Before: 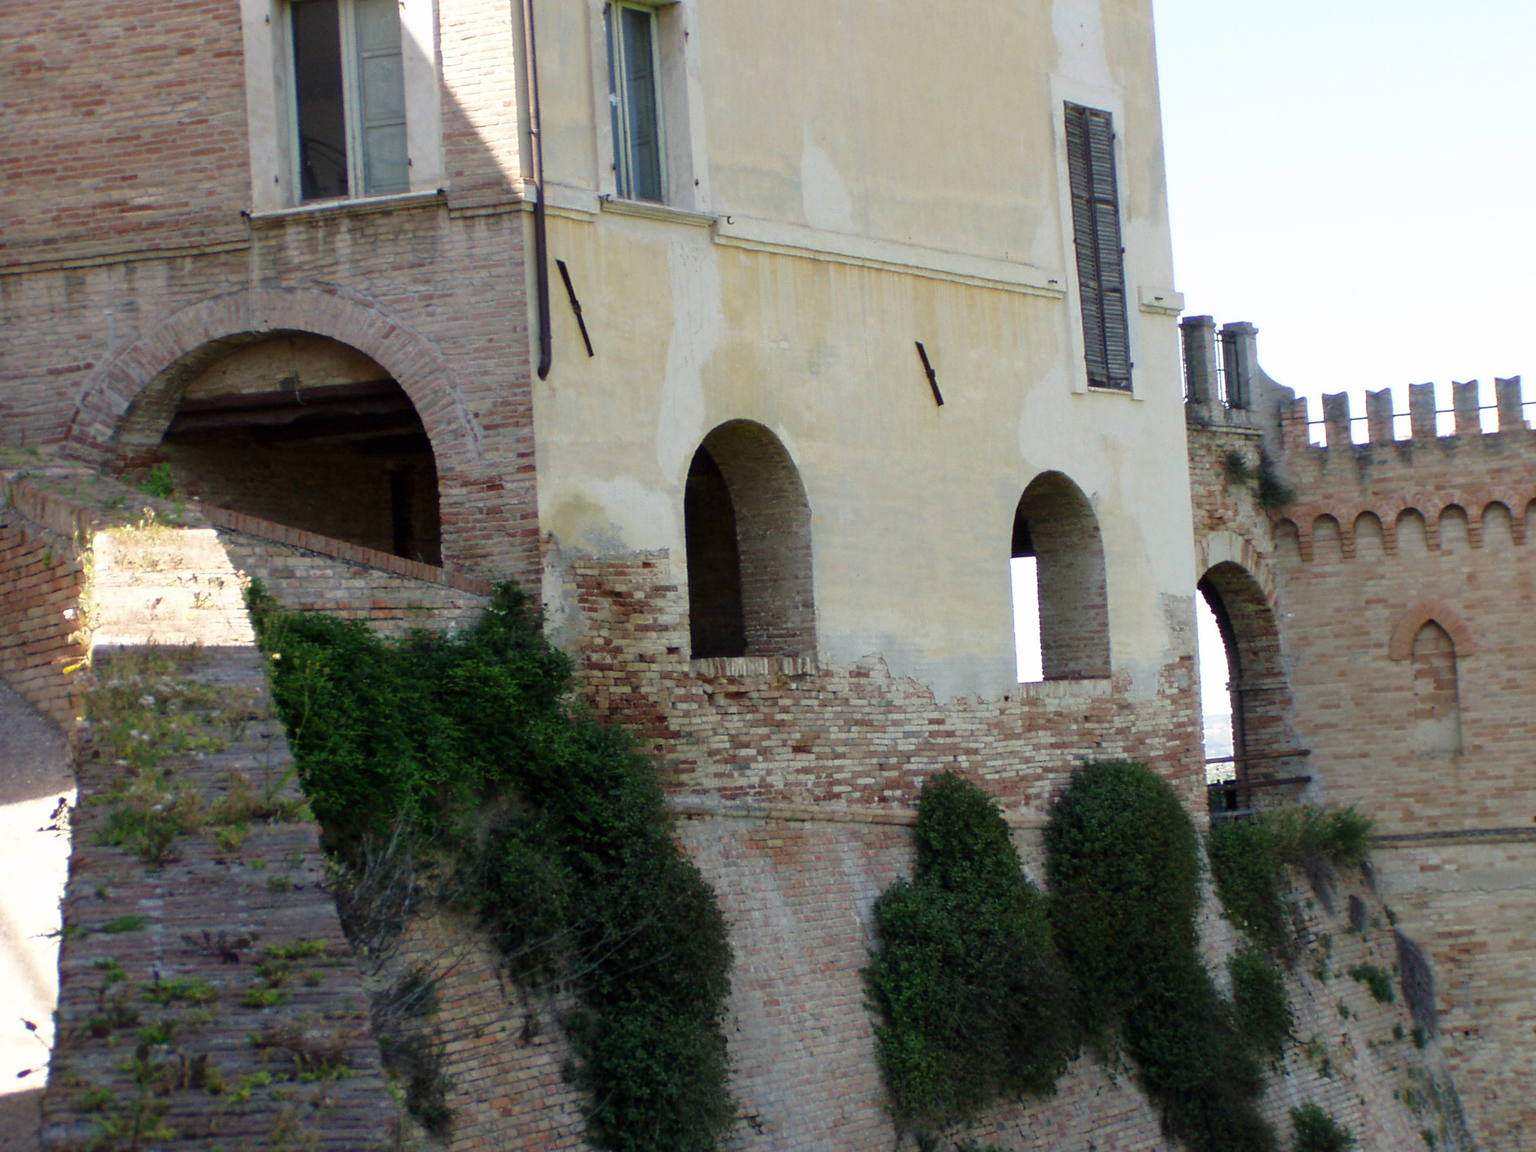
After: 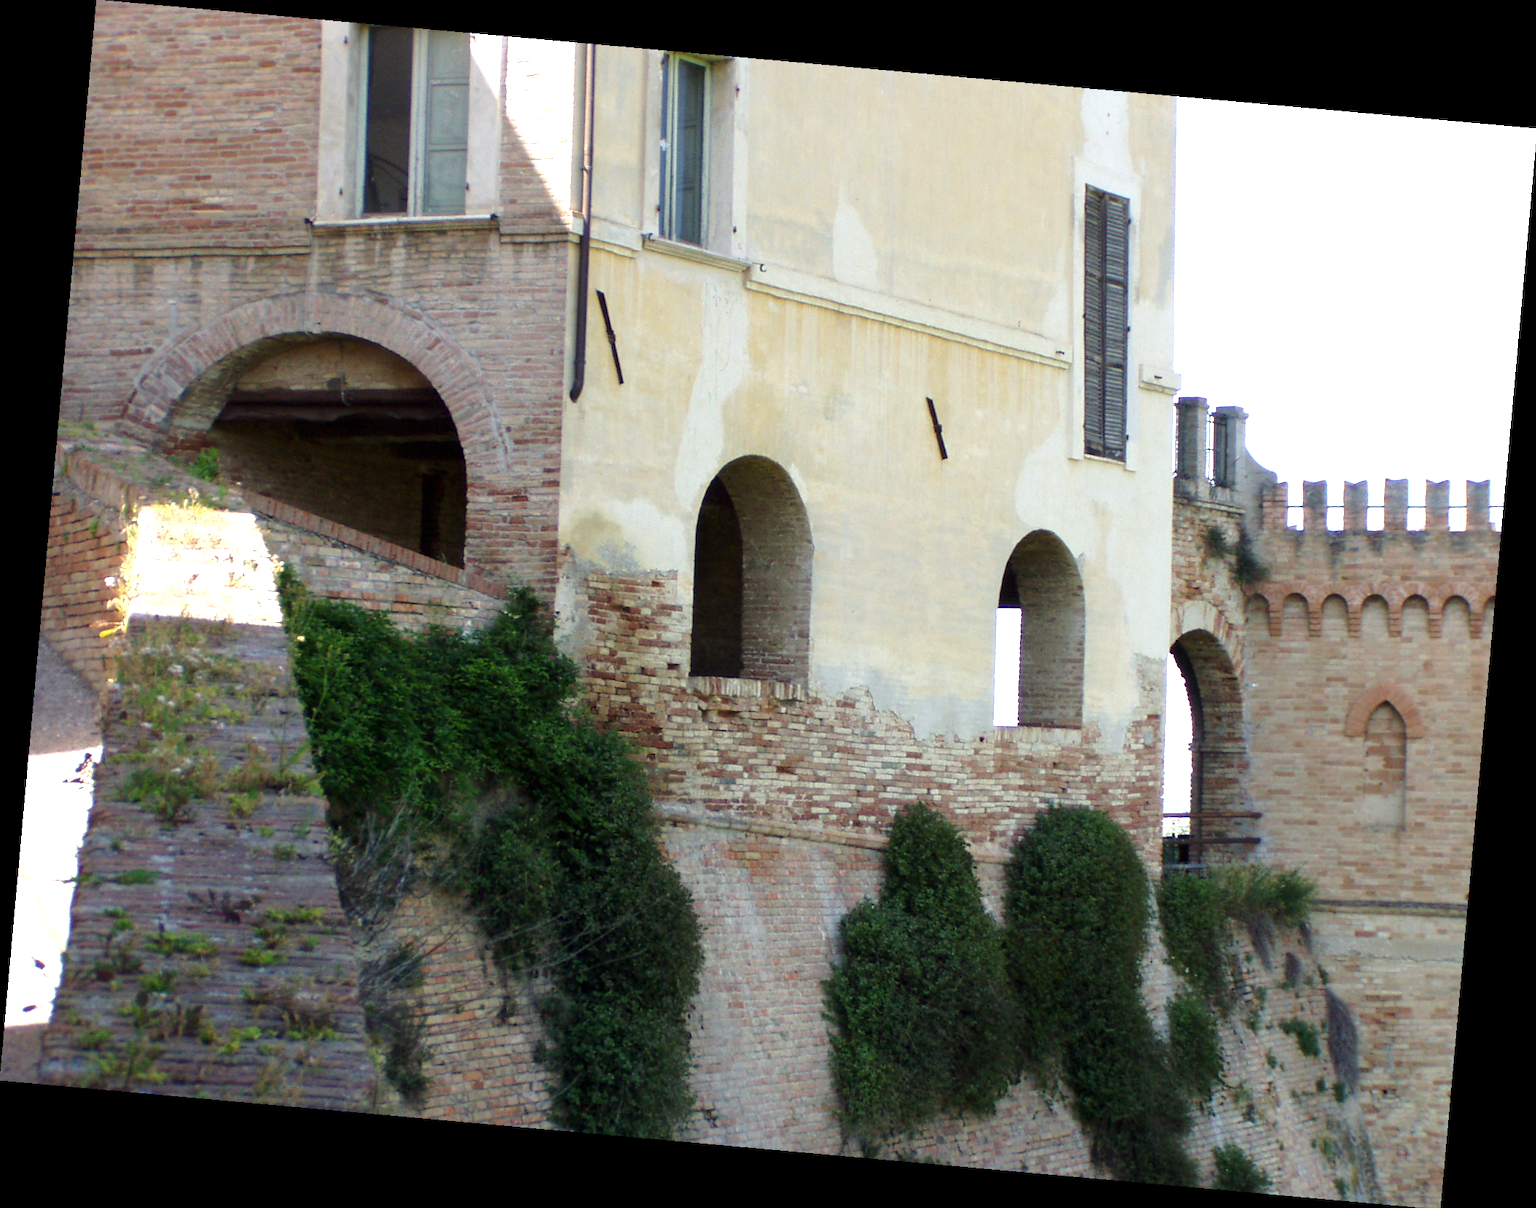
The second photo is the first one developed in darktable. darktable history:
exposure: exposure 0.6 EV, compensate highlight preservation false
rotate and perspective: rotation 5.12°, automatic cropping off
